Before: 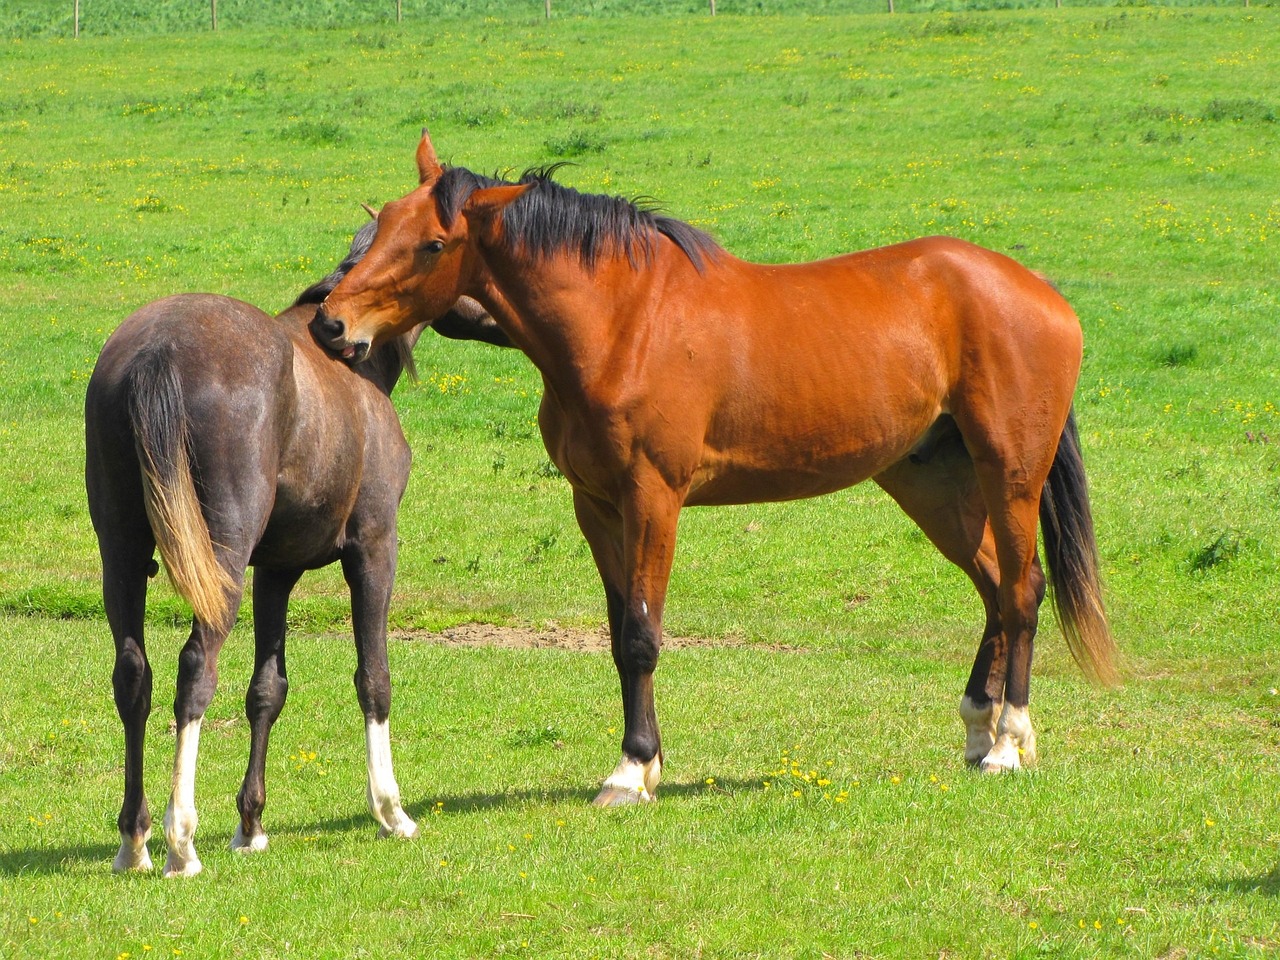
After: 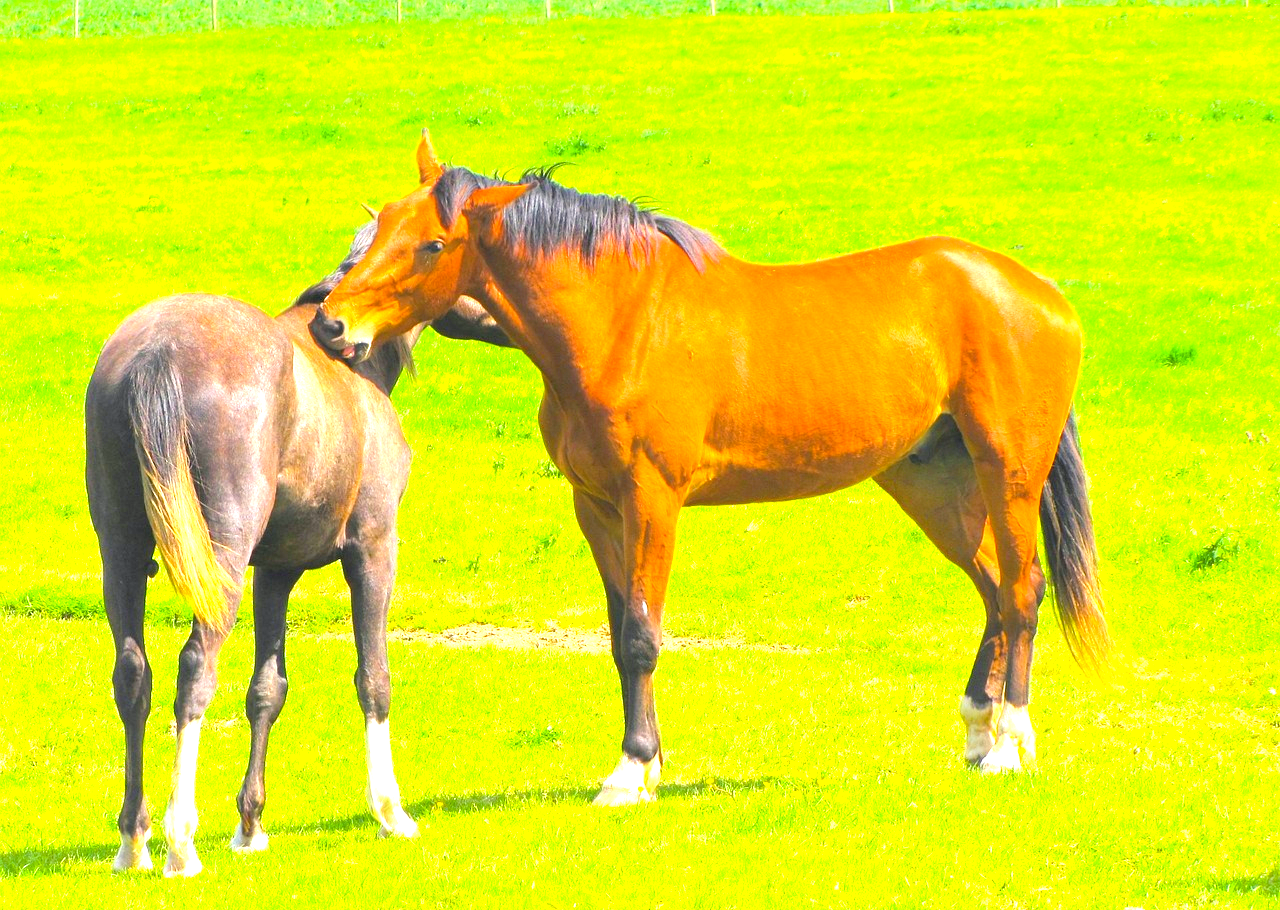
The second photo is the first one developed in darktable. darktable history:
exposure: black level correction 0, exposure 1.667 EV, compensate highlight preservation false
crop and rotate: top 0.006%, bottom 5.188%
contrast brightness saturation: brightness 0.127
color balance rgb: shadows lift › chroma 2.055%, shadows lift › hue 247.14°, perceptual saturation grading › global saturation 25.092%, global vibrance 25.087%
